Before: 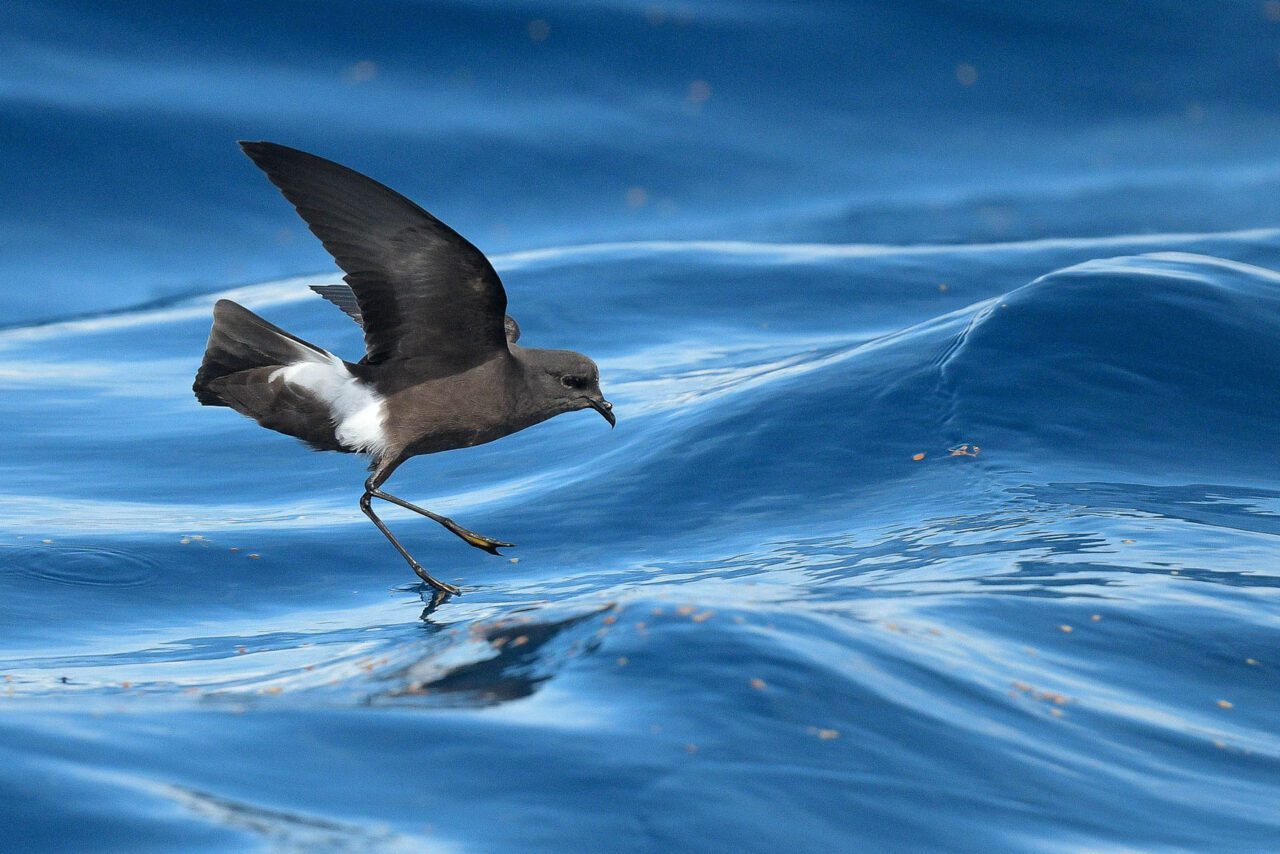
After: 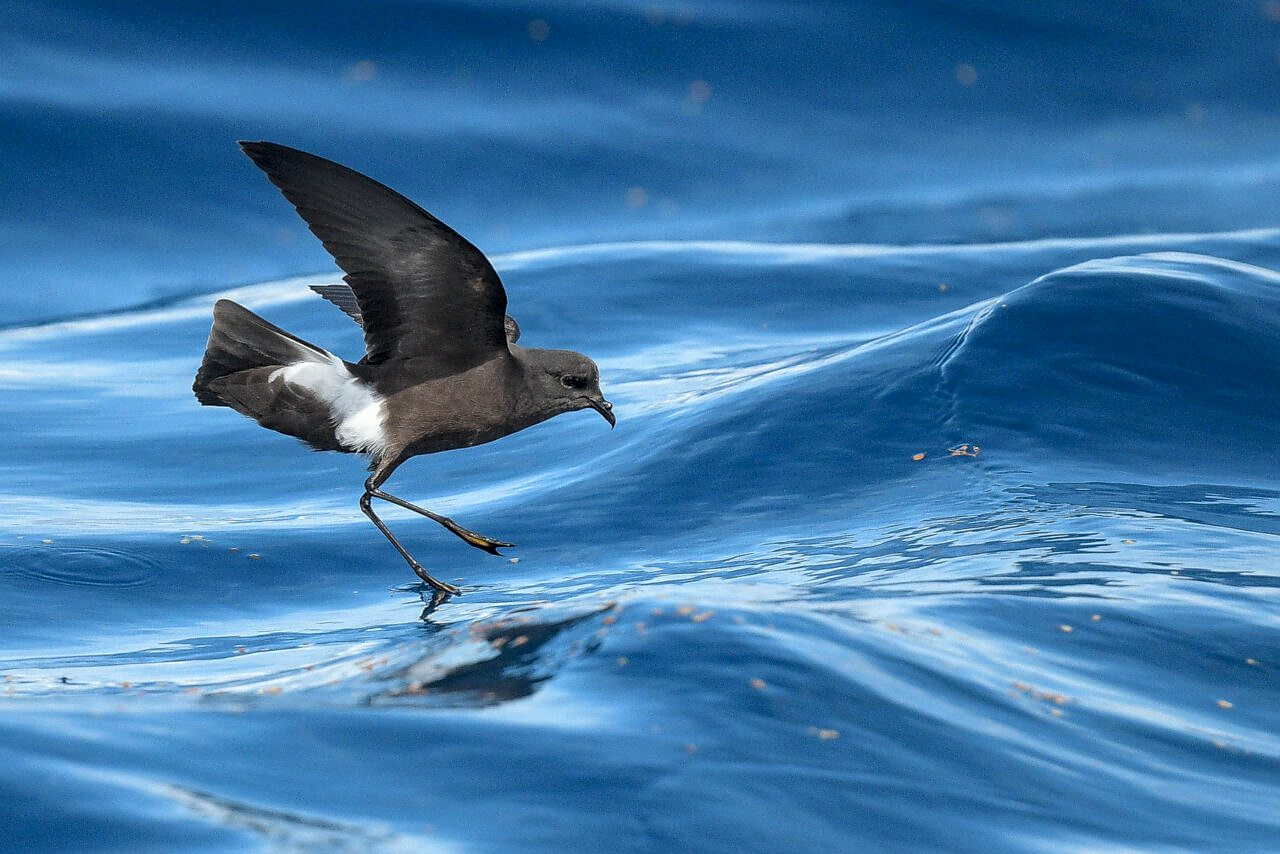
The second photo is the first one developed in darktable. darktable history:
local contrast: on, module defaults
sharpen: radius 1.564, amount 0.369, threshold 1.478
